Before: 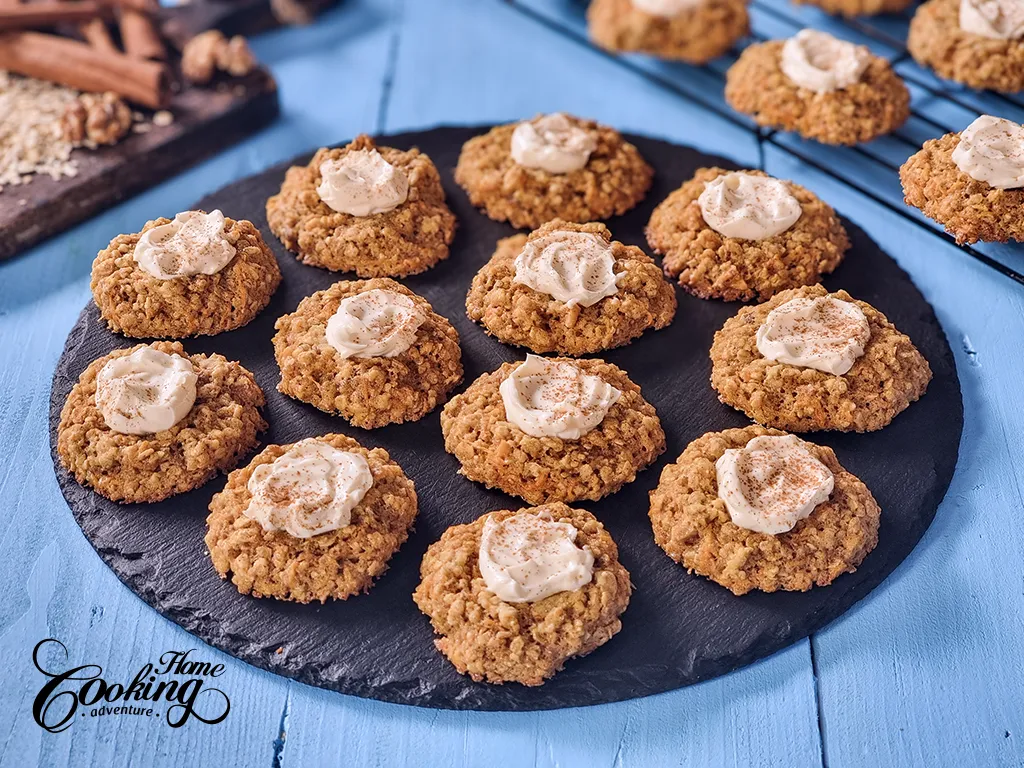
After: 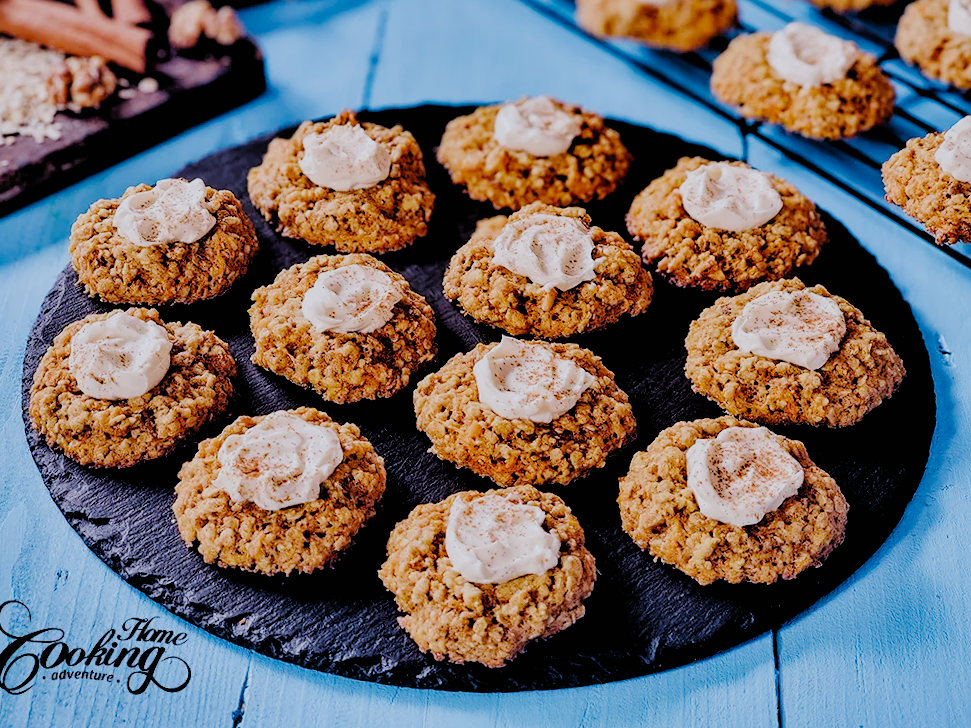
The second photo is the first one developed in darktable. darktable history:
color calibration: x 0.37, y 0.377, temperature 4289.93 K
tone equalizer: on, module defaults
crop and rotate: angle -2.38°
filmic rgb: black relative exposure -2.85 EV, white relative exposure 4.56 EV, hardness 1.77, contrast 1.25, preserve chrominance no, color science v5 (2021)
